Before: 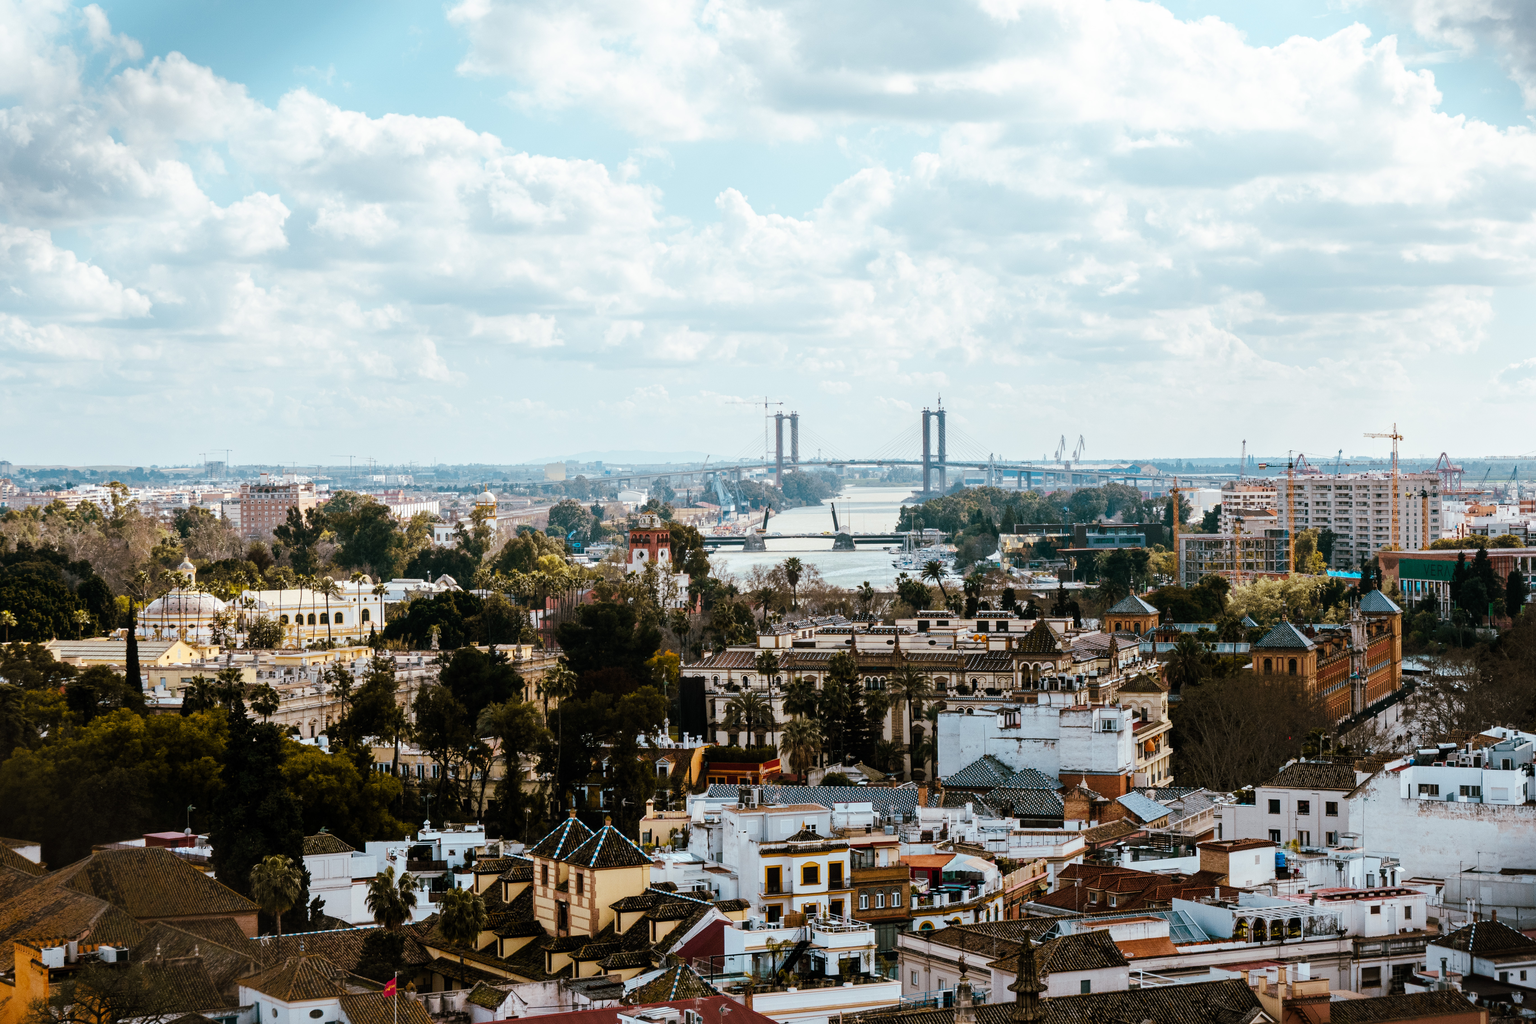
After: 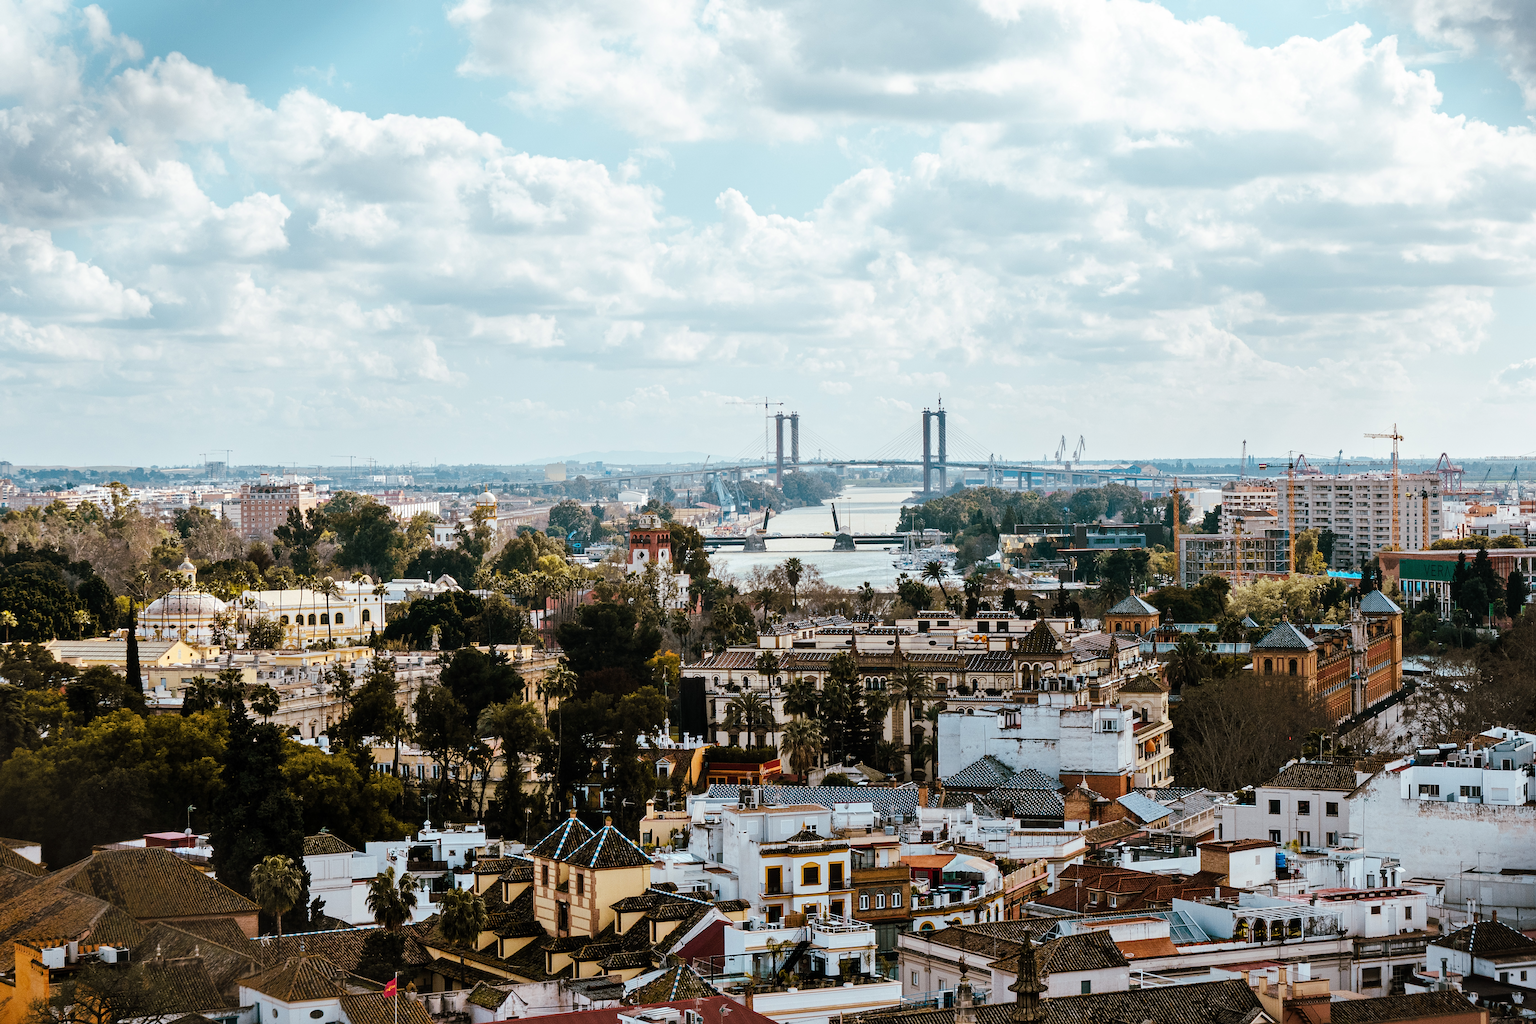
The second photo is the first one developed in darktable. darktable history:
lowpass: radius 0.5, unbound 0
sharpen: on, module defaults
shadows and highlights: shadows 37.27, highlights -28.18, soften with gaussian
